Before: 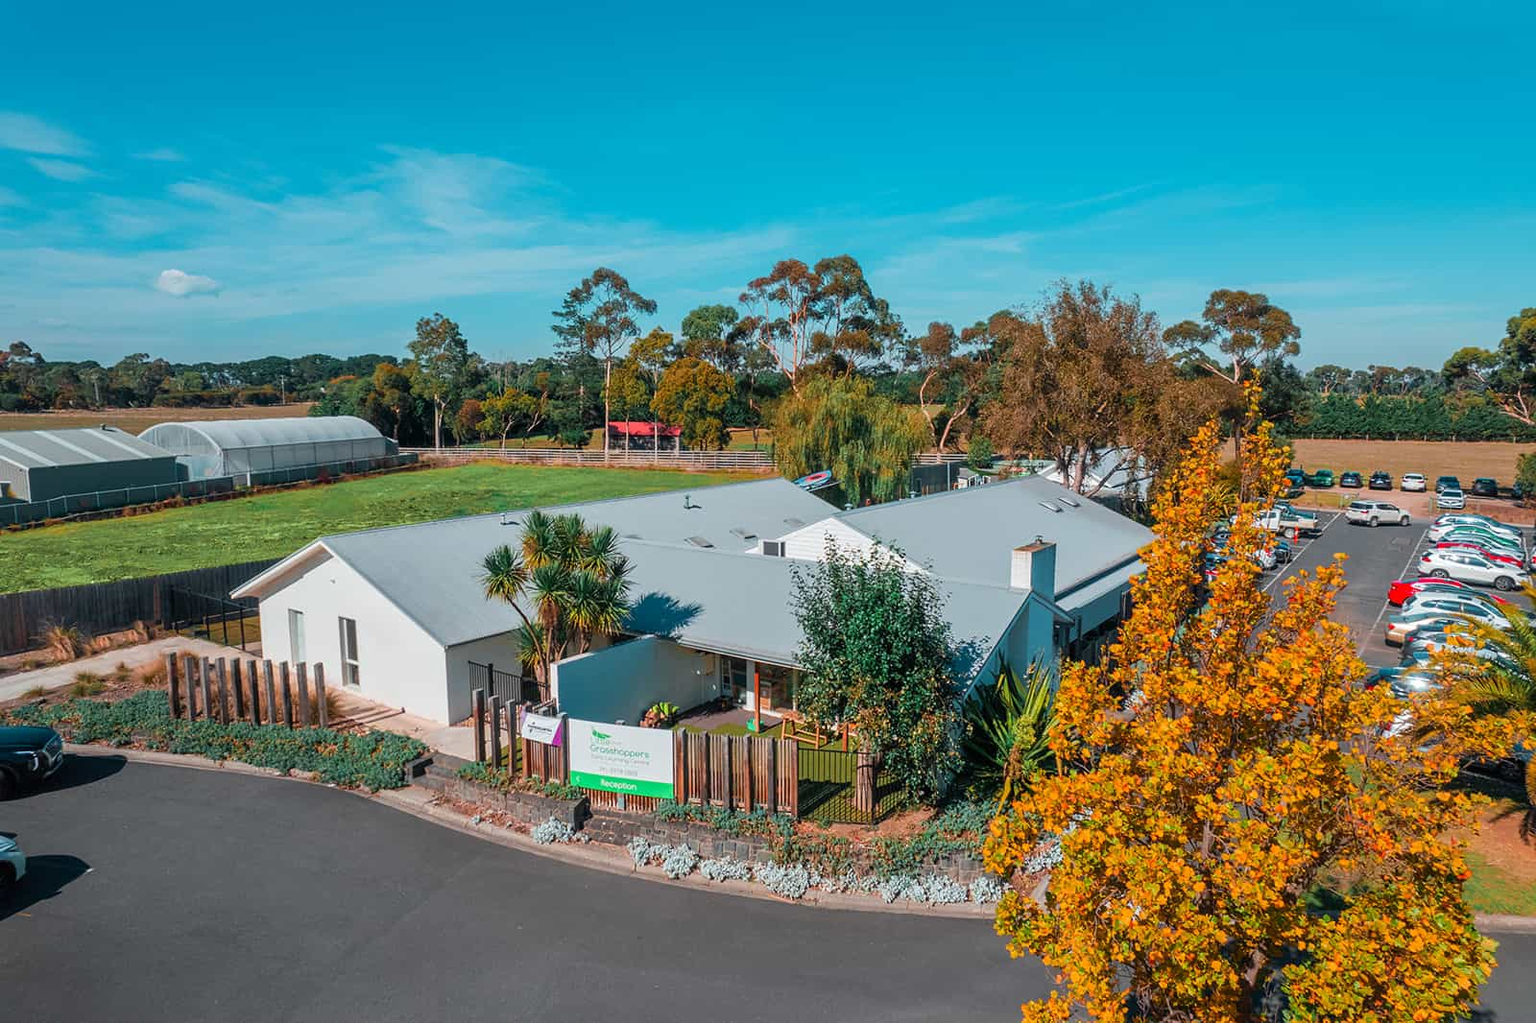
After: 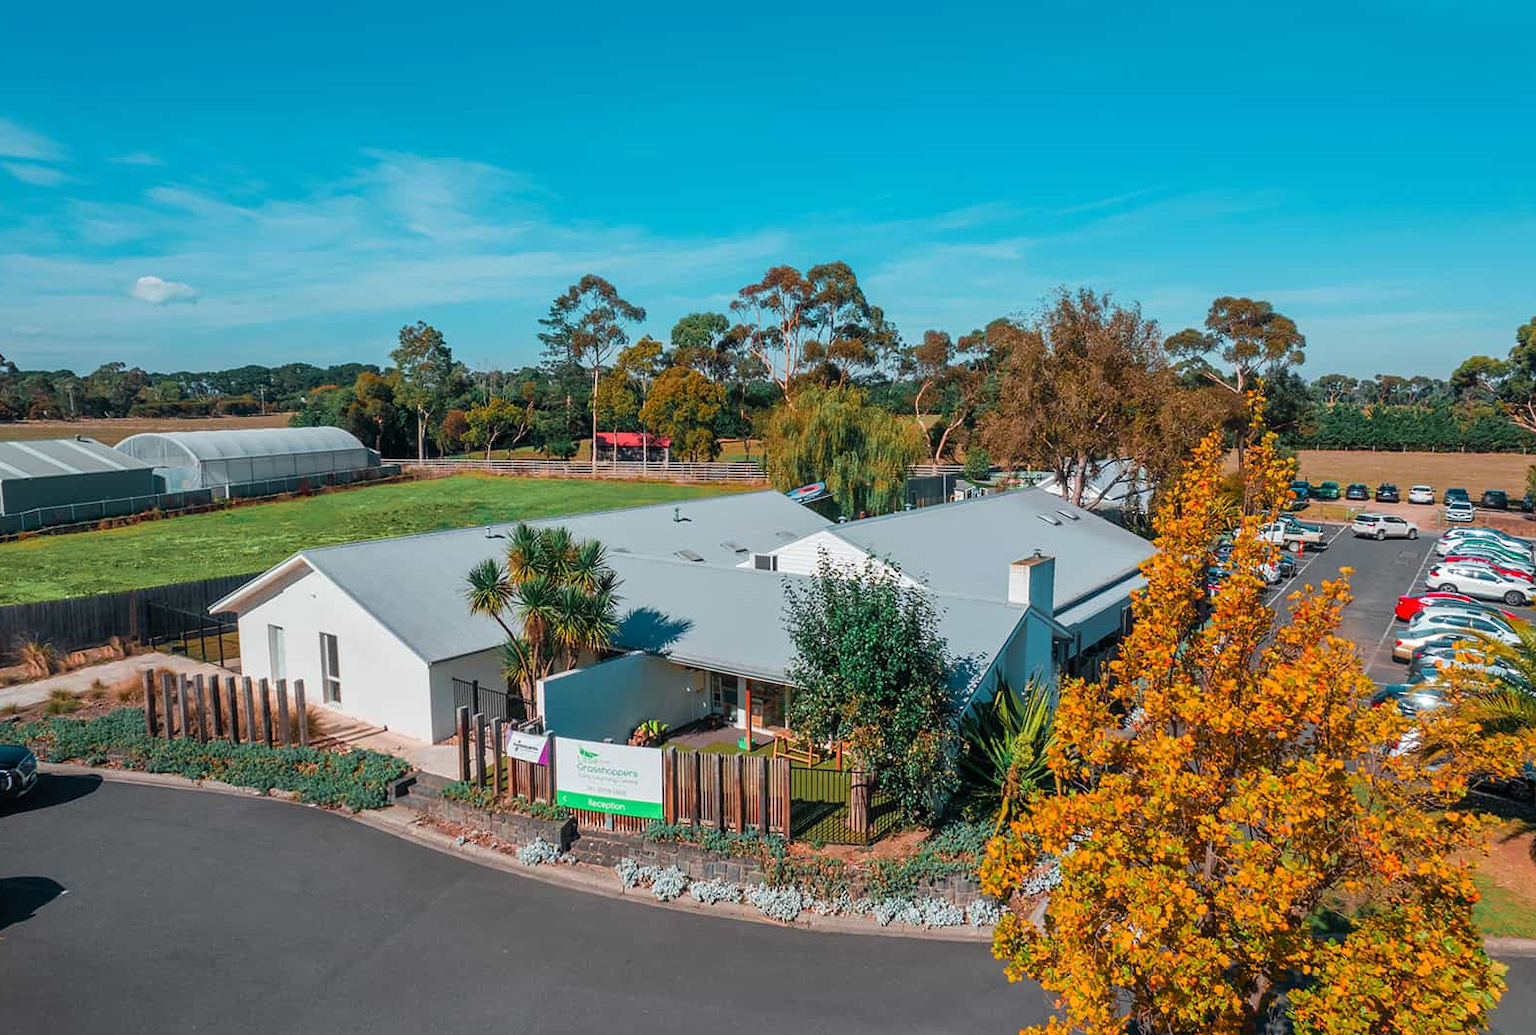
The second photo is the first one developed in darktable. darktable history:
tone equalizer: on, module defaults
crop and rotate: left 1.774%, right 0.633%, bottom 1.28%
